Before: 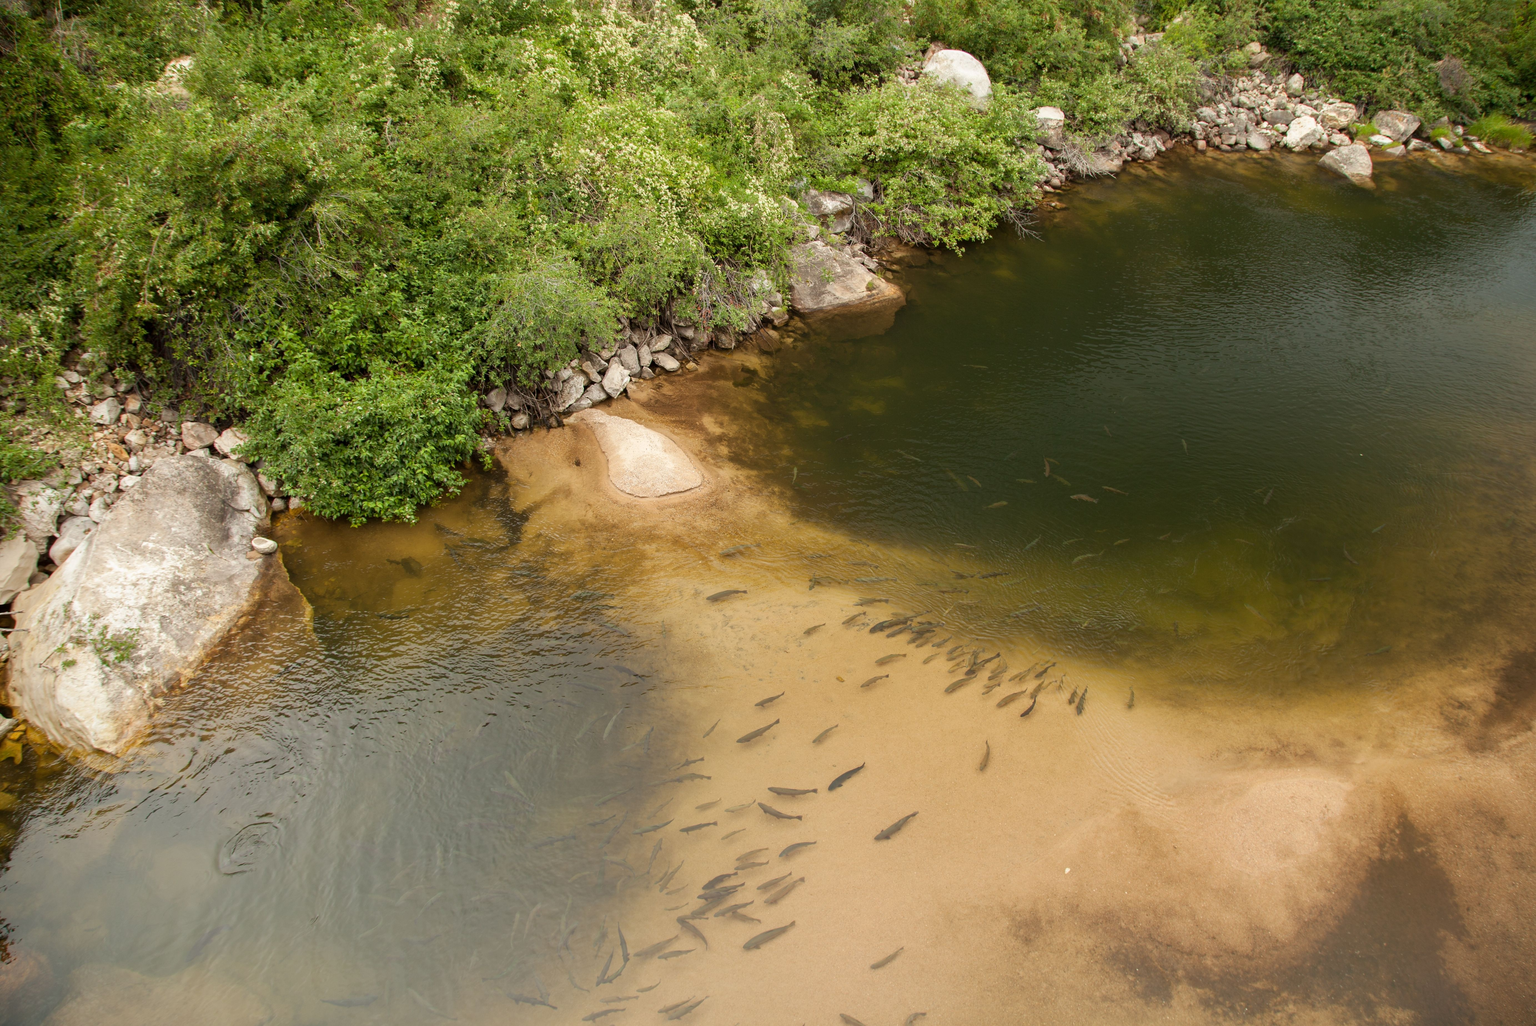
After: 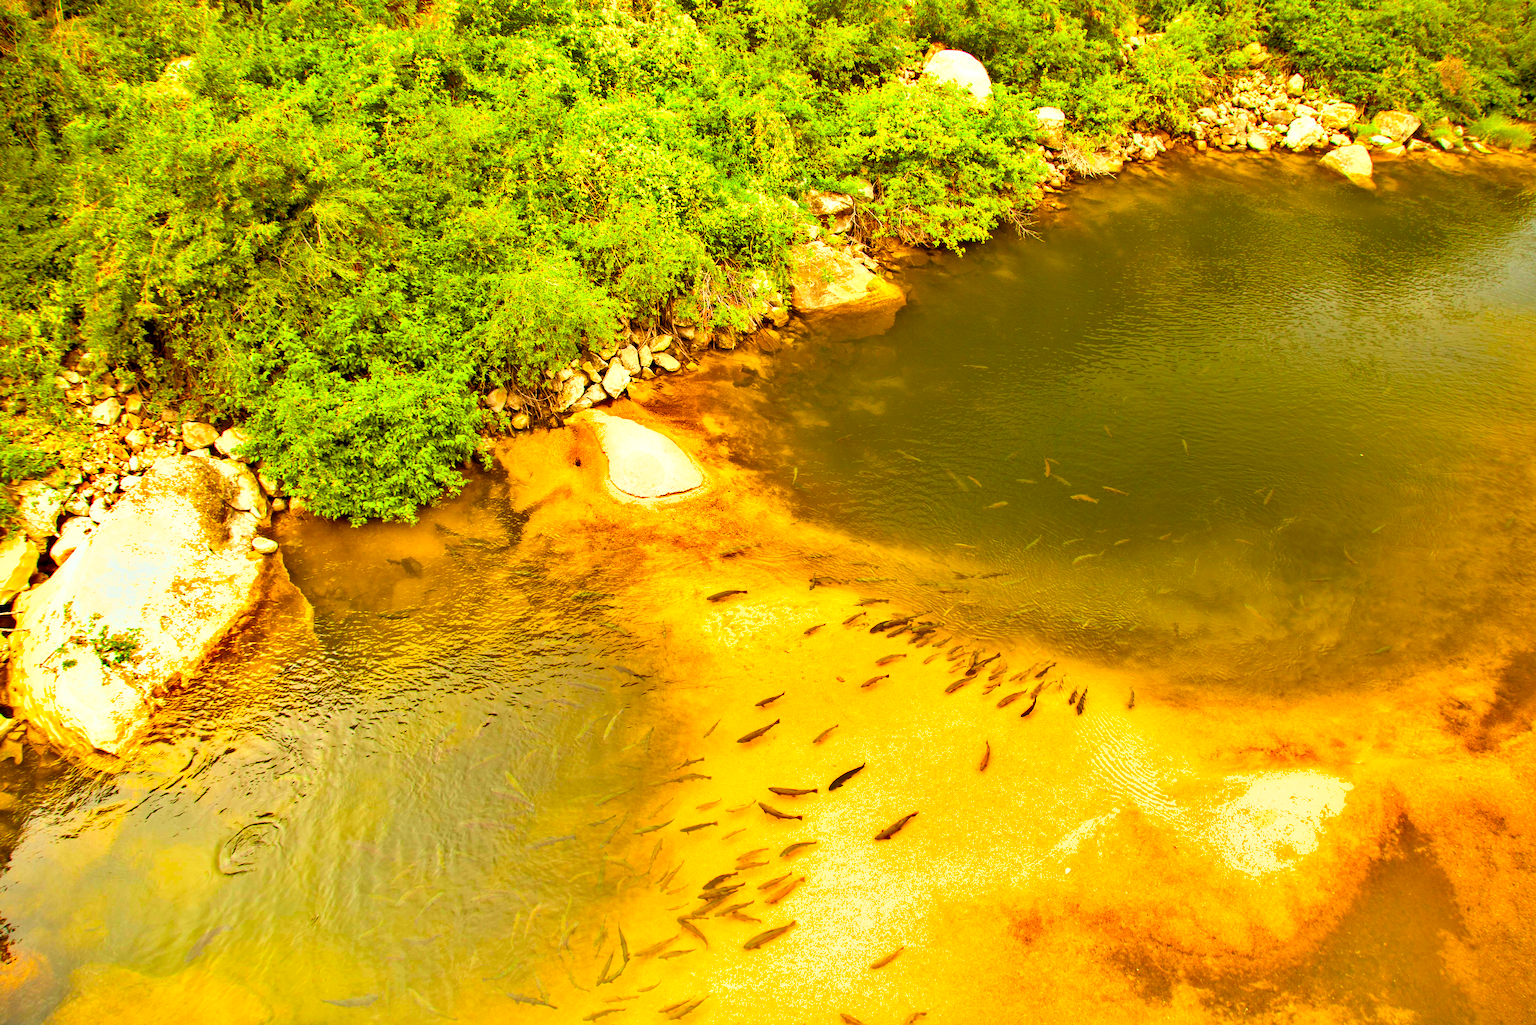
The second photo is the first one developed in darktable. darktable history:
exposure: black level correction 0, exposure 1.174 EV, compensate exposure bias true, compensate highlight preservation false
contrast brightness saturation: contrast 0.205, brightness 0.168, saturation 0.228
shadows and highlights: radius 102.11, shadows 50.59, highlights -64.44, soften with gaussian
color balance rgb: power › luminance 9.77%, power › chroma 2.828%, power › hue 57.57°, highlights gain › chroma 1.111%, highlights gain › hue 60.26°, global offset › luminance -0.894%, linear chroma grading › global chroma 14.655%, perceptual saturation grading › global saturation 50.846%, global vibrance 20%
color correction: highlights a* -2.81, highlights b* -2.51, shadows a* 2.08, shadows b* 2.69
